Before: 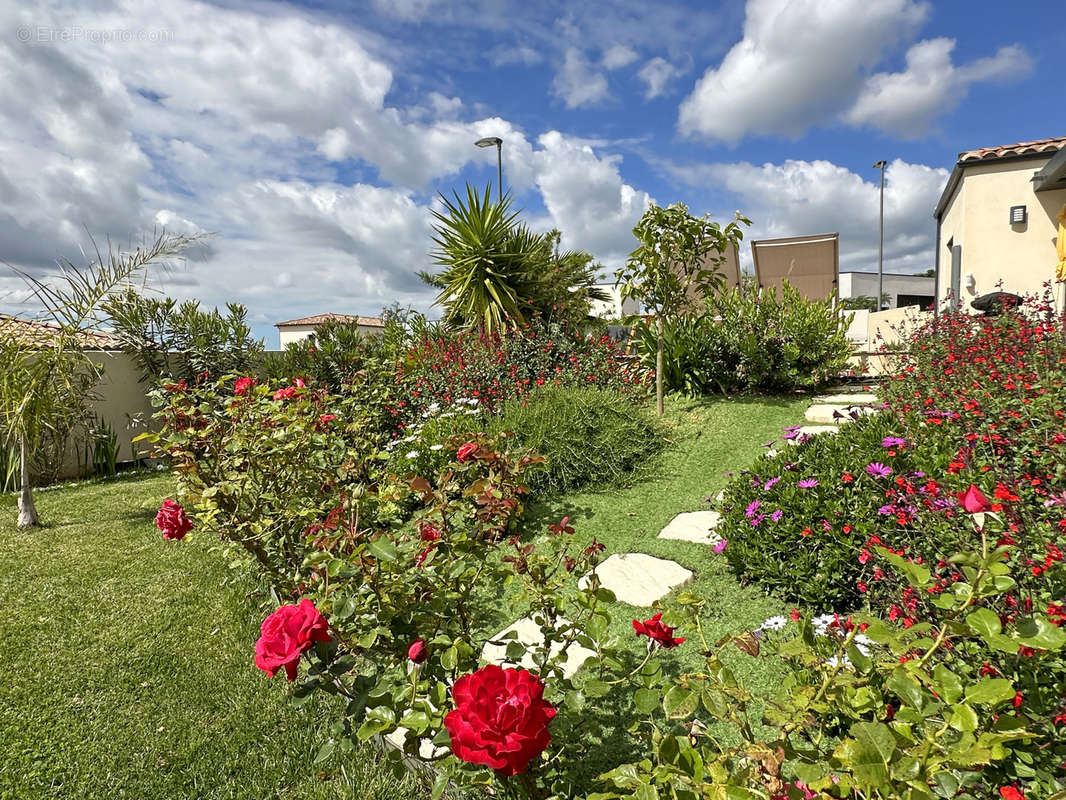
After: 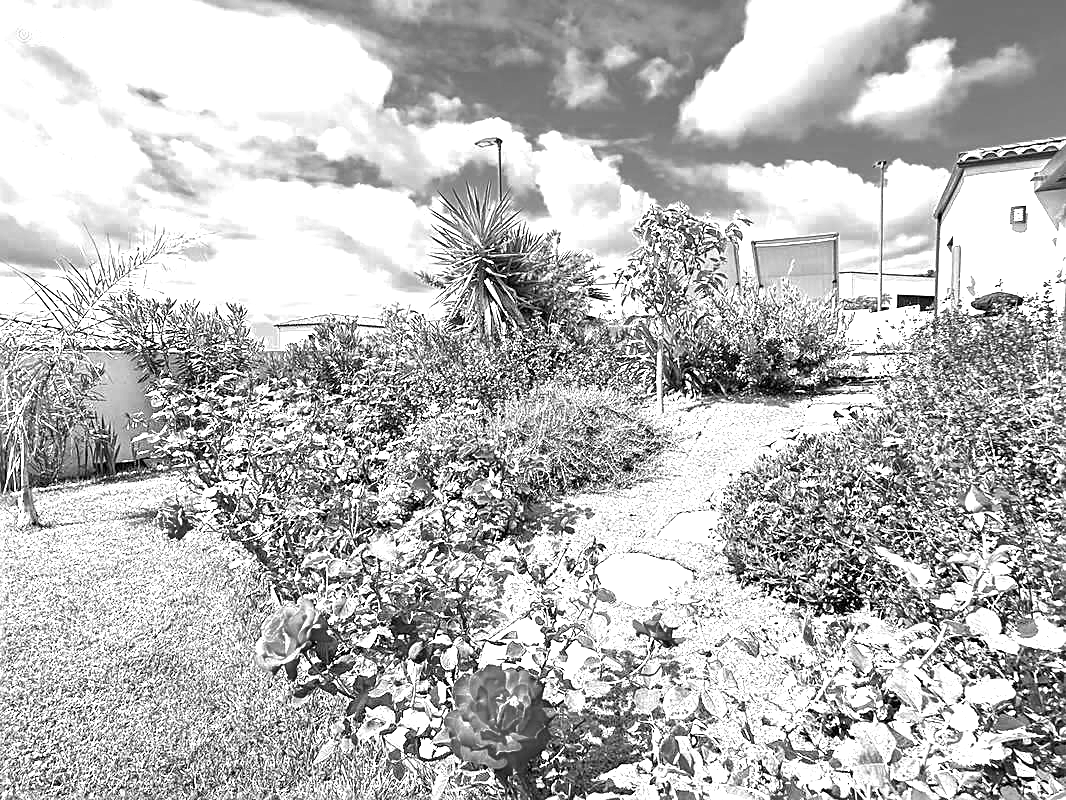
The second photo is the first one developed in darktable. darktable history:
sharpen: on, module defaults
exposure: black level correction 0, exposure 1.67 EV, compensate exposure bias true, compensate highlight preservation false
color balance rgb: perceptual saturation grading › global saturation 31.244%, global vibrance 20%
color zones: curves: ch0 [(0.002, 0.593) (0.143, 0.417) (0.285, 0.541) (0.455, 0.289) (0.608, 0.327) (0.727, 0.283) (0.869, 0.571) (1, 0.603)]; ch1 [(0, 0) (0.143, 0) (0.286, 0) (0.429, 0) (0.571, 0) (0.714, 0) (0.857, 0)]
